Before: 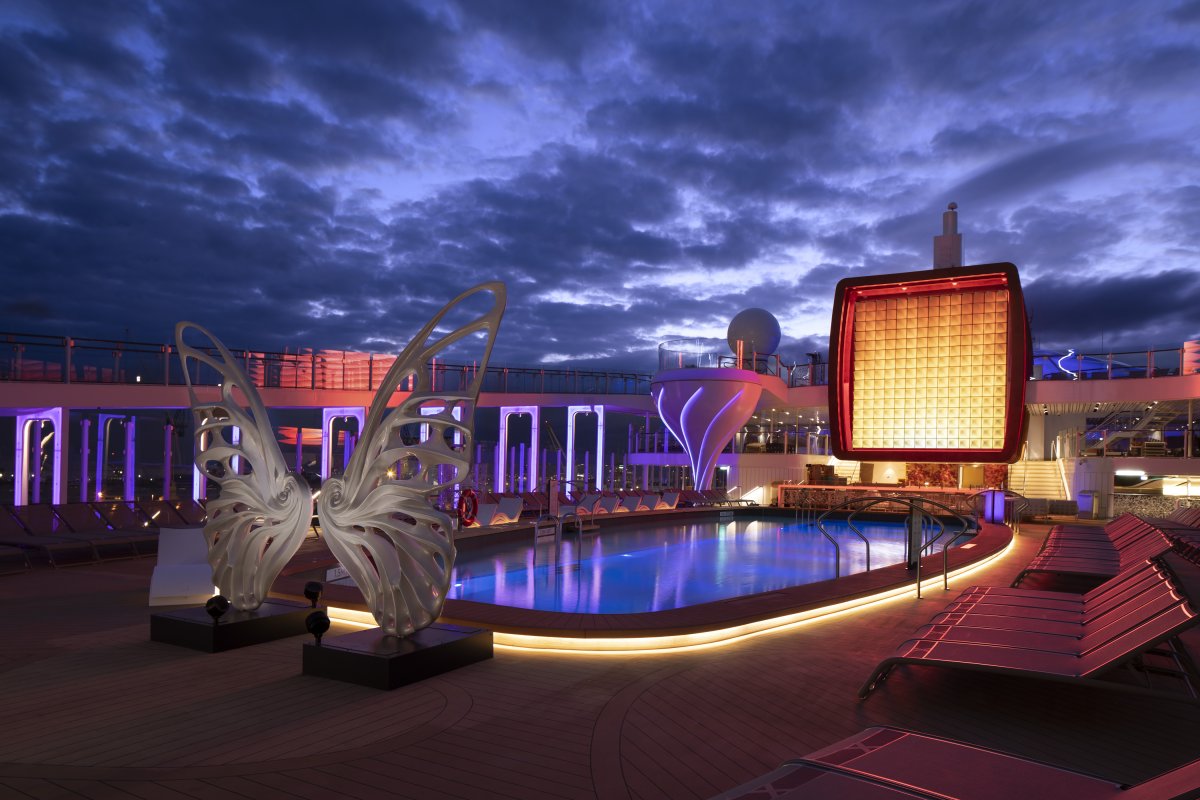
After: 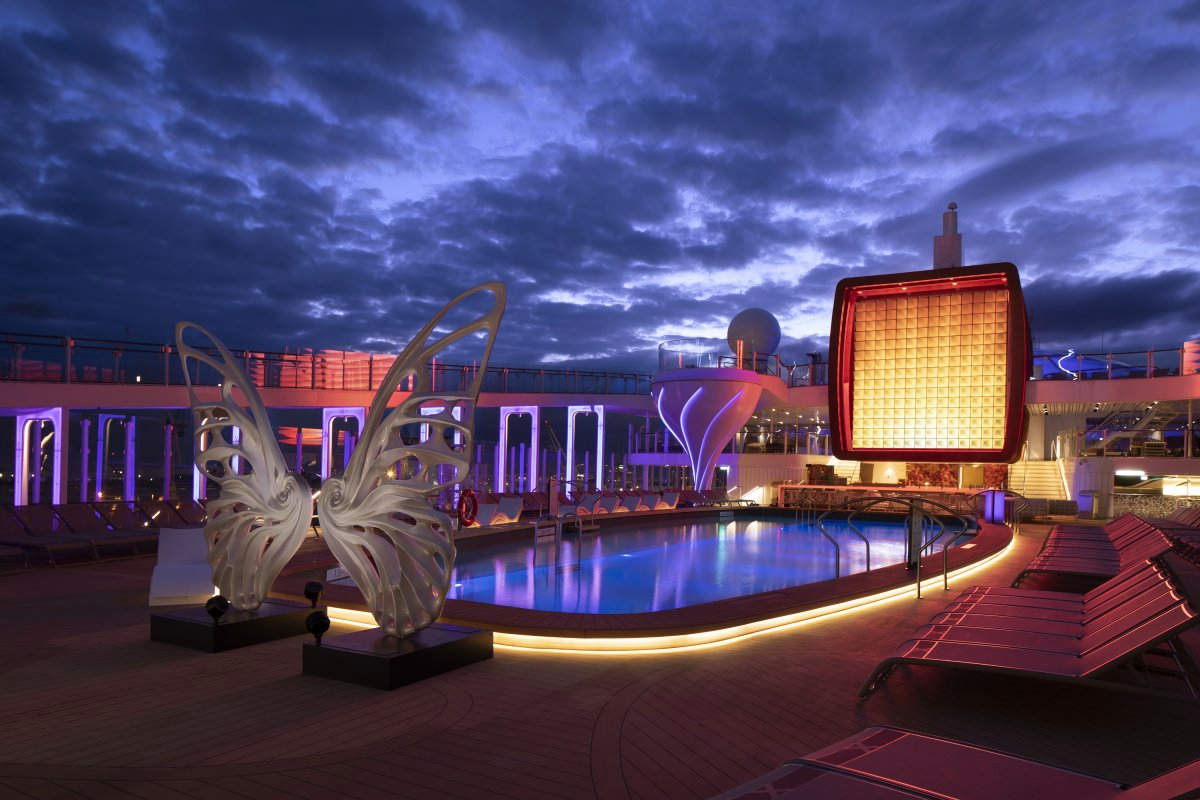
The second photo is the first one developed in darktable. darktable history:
velvia: on, module defaults
